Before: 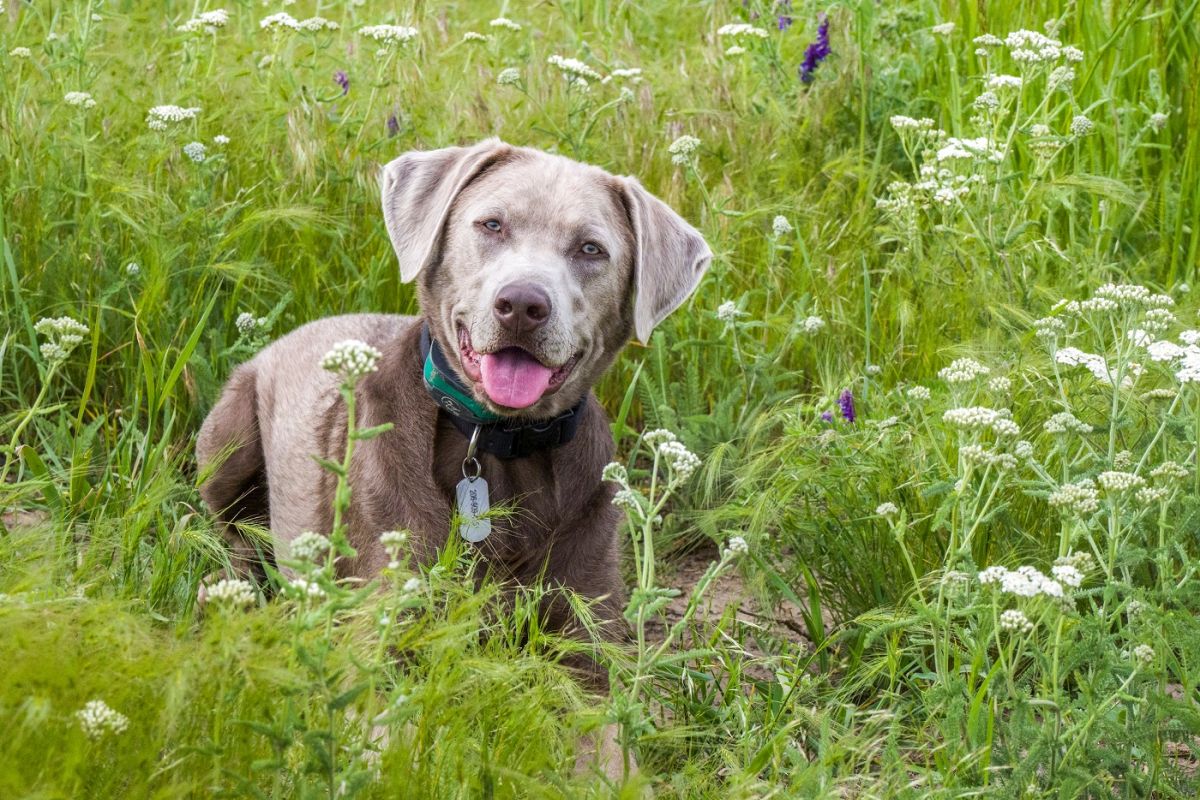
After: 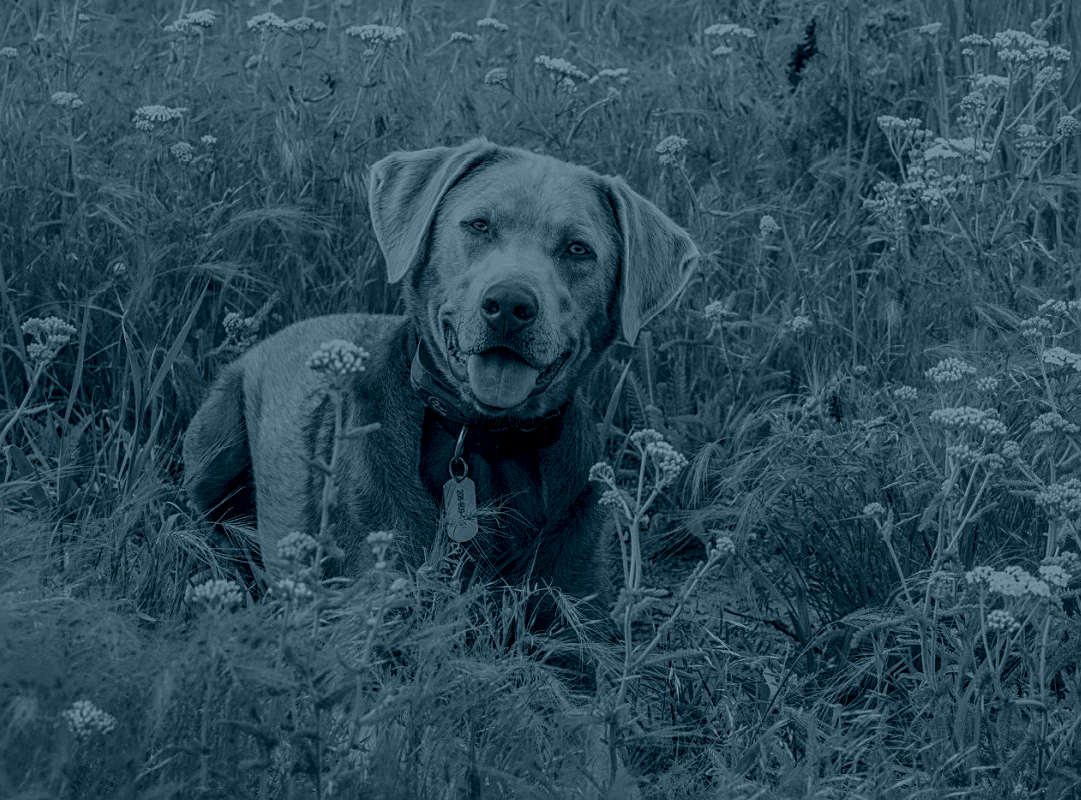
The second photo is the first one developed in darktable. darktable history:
colorize: hue 194.4°, saturation 29%, source mix 61.75%, lightness 3.98%, version 1
local contrast: on, module defaults
crop and rotate: left 1.088%, right 8.807%
sharpen: on, module defaults
